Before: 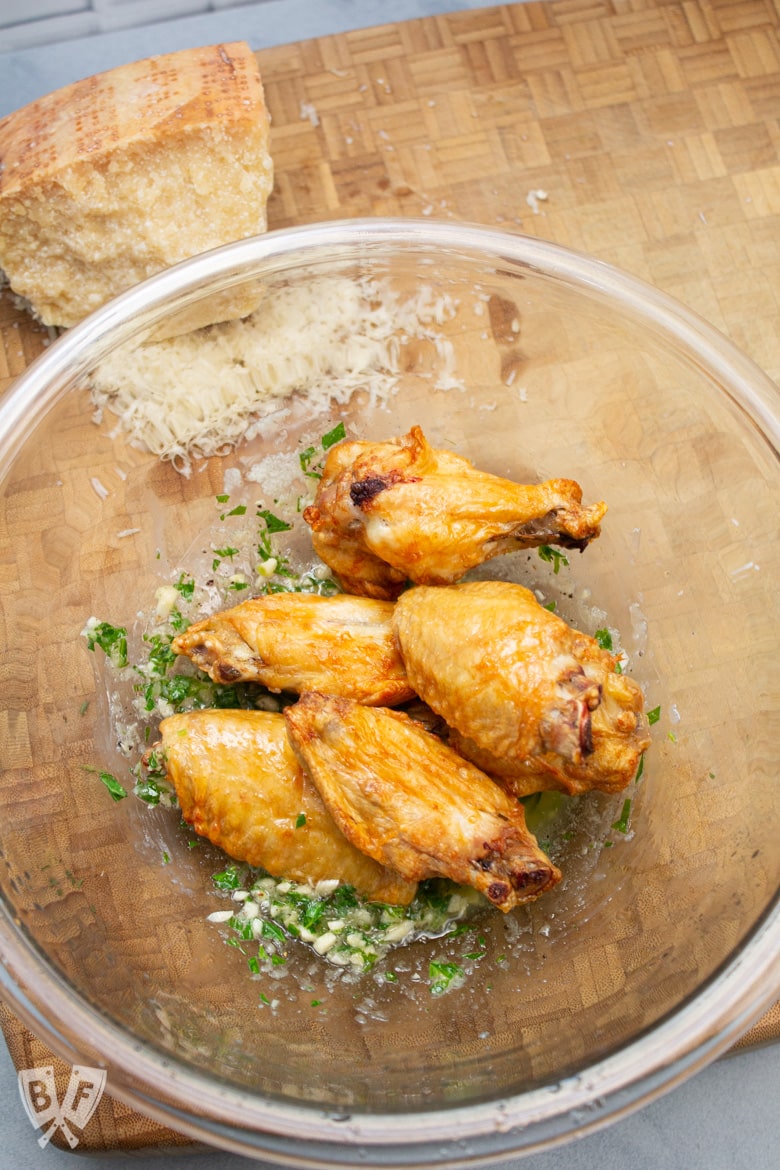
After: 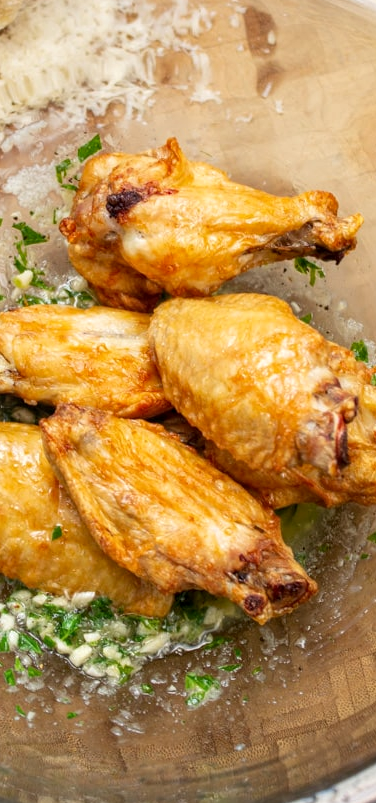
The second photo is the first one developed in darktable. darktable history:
local contrast: on, module defaults
crop: left 31.379%, top 24.658%, right 20.326%, bottom 6.628%
